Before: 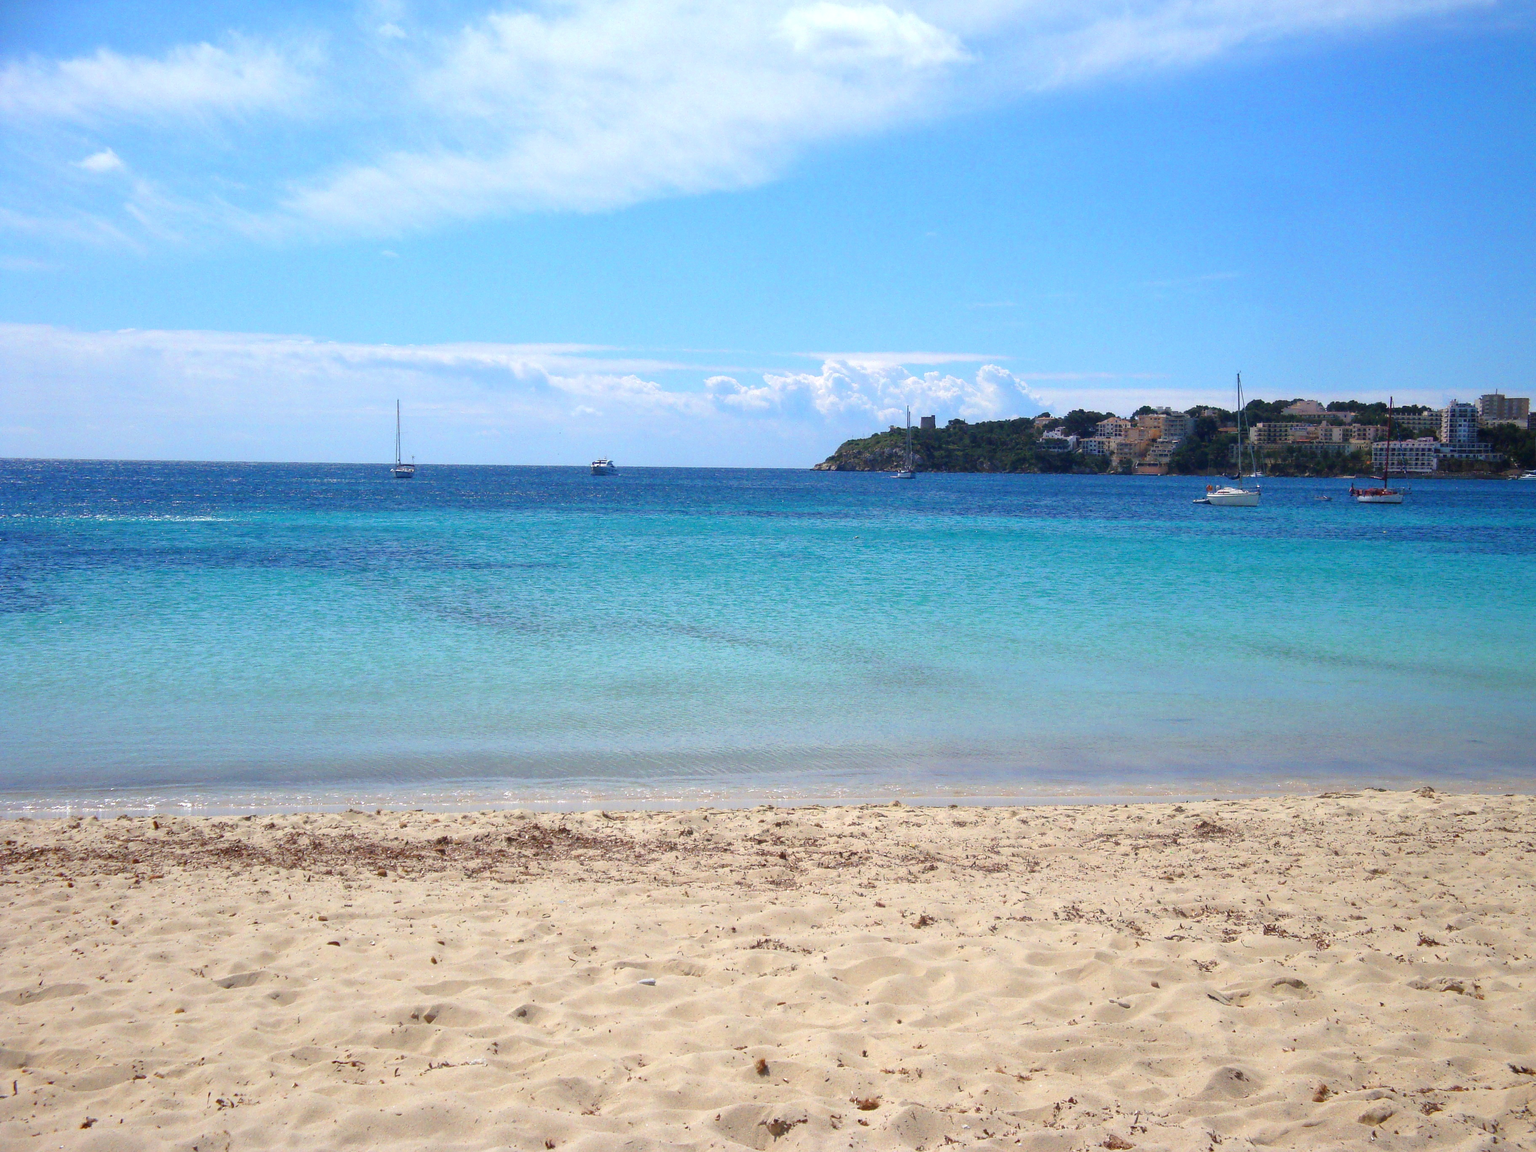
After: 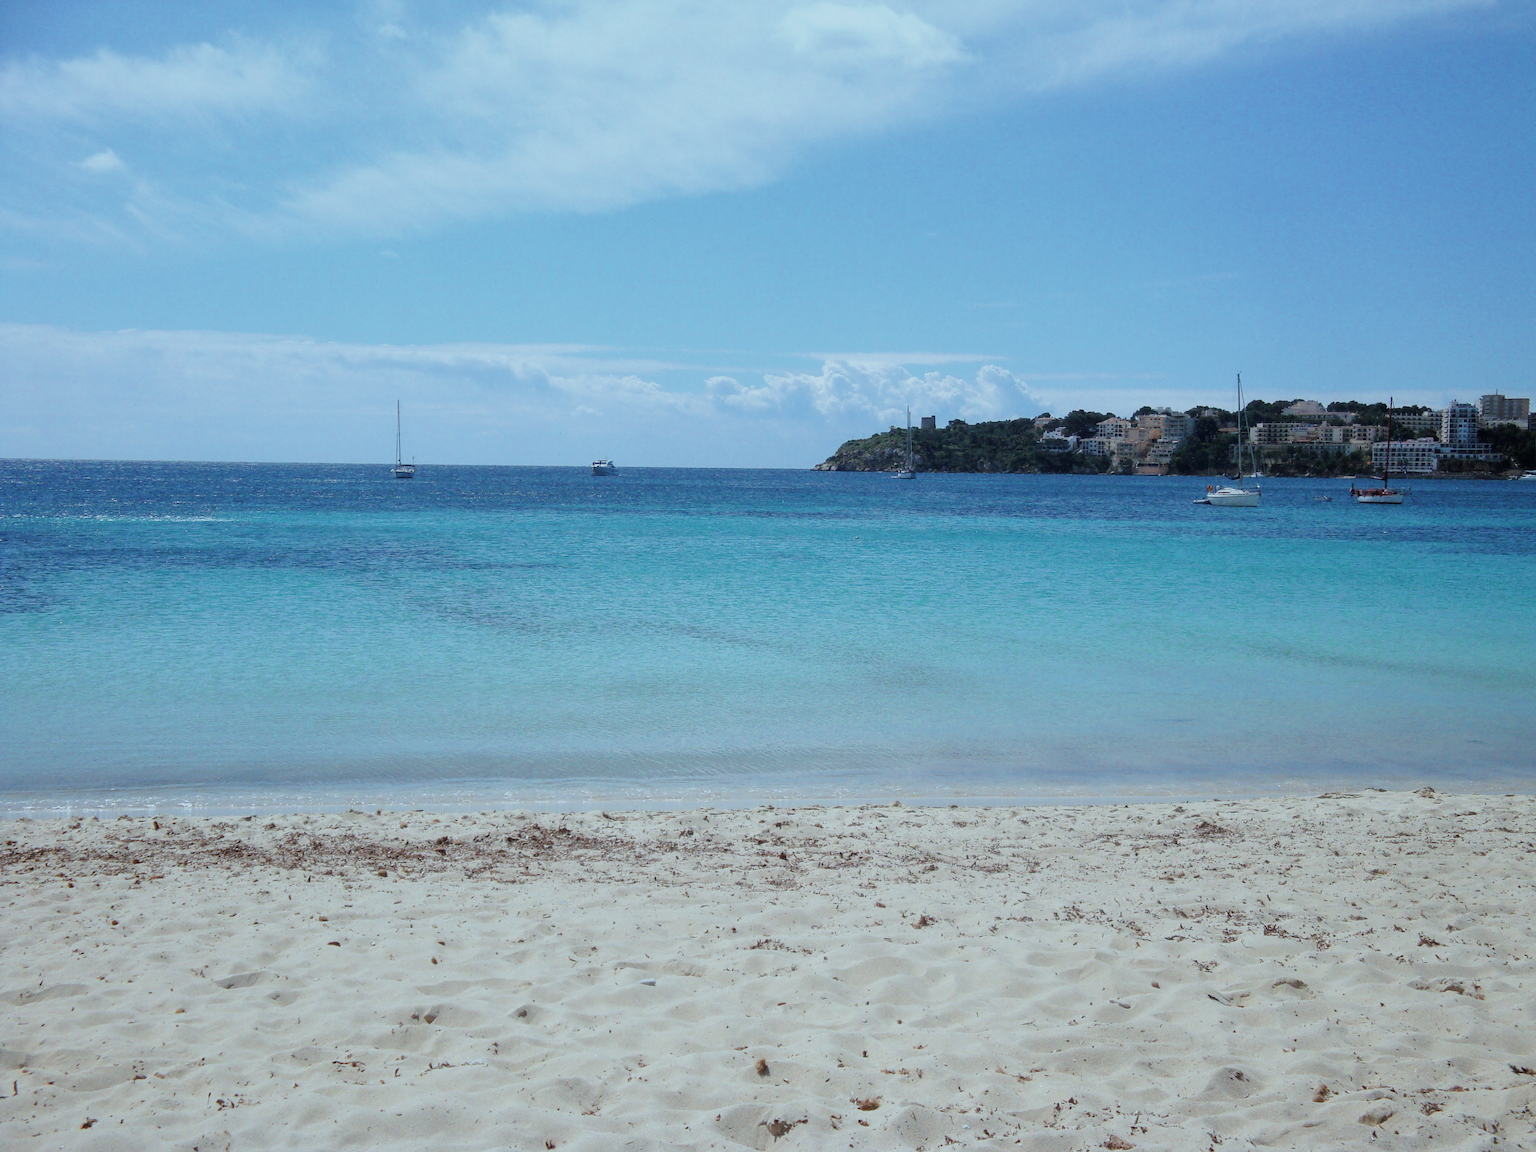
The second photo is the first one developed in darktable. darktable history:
color correction: highlights a* -12.64, highlights b* -18.1, saturation 0.7
filmic rgb: black relative exposure -7.65 EV, white relative exposure 4.56 EV, hardness 3.61
